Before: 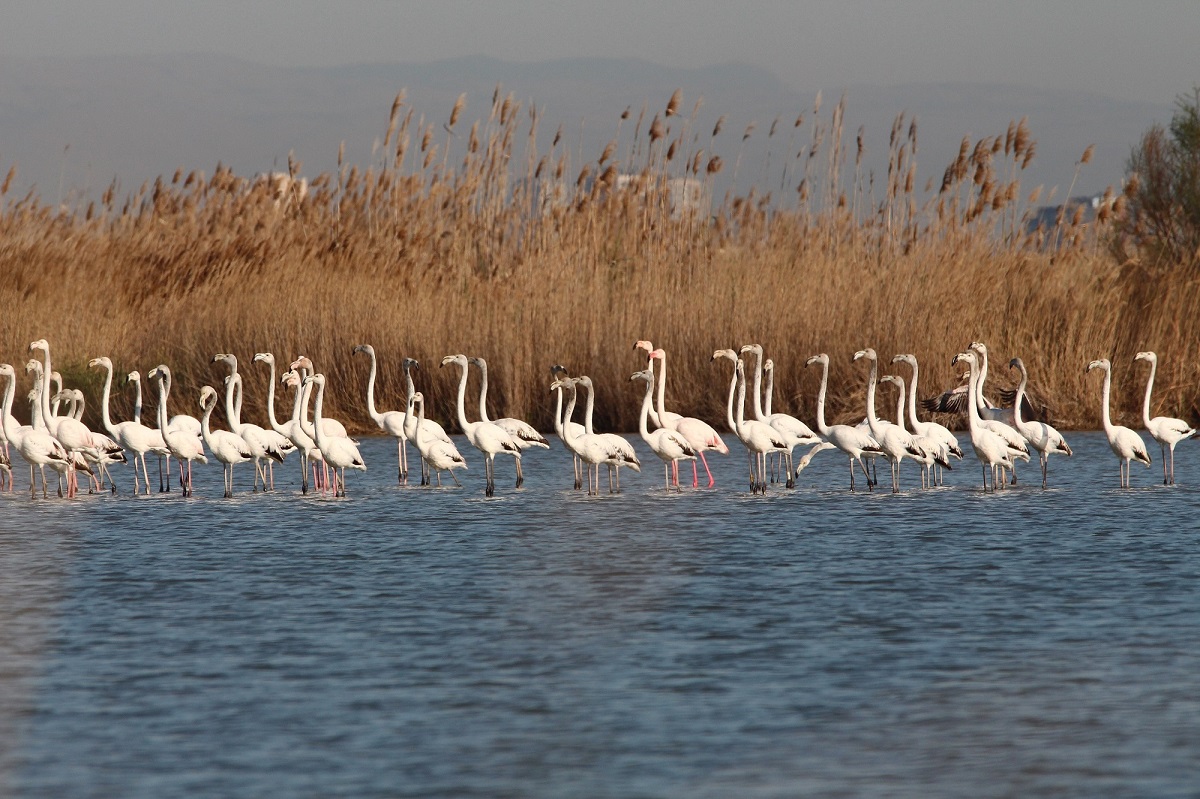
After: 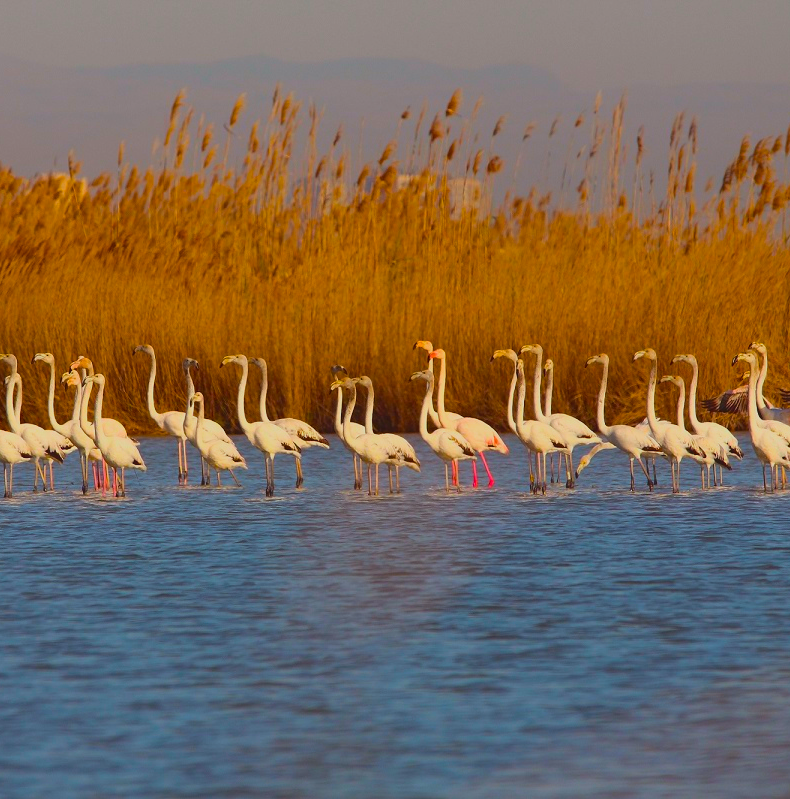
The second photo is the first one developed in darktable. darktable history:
crop and rotate: left 18.414%, right 15.75%
contrast equalizer: octaves 7, y [[0.6 ×6], [0.55 ×6], [0 ×6], [0 ×6], [0 ×6]], mix -0.282
color balance rgb: power › chroma 1.05%, power › hue 26.21°, linear chroma grading › highlights 98.98%, linear chroma grading › global chroma 23.571%, perceptual saturation grading › global saturation 30.315%, contrast -20.307%
